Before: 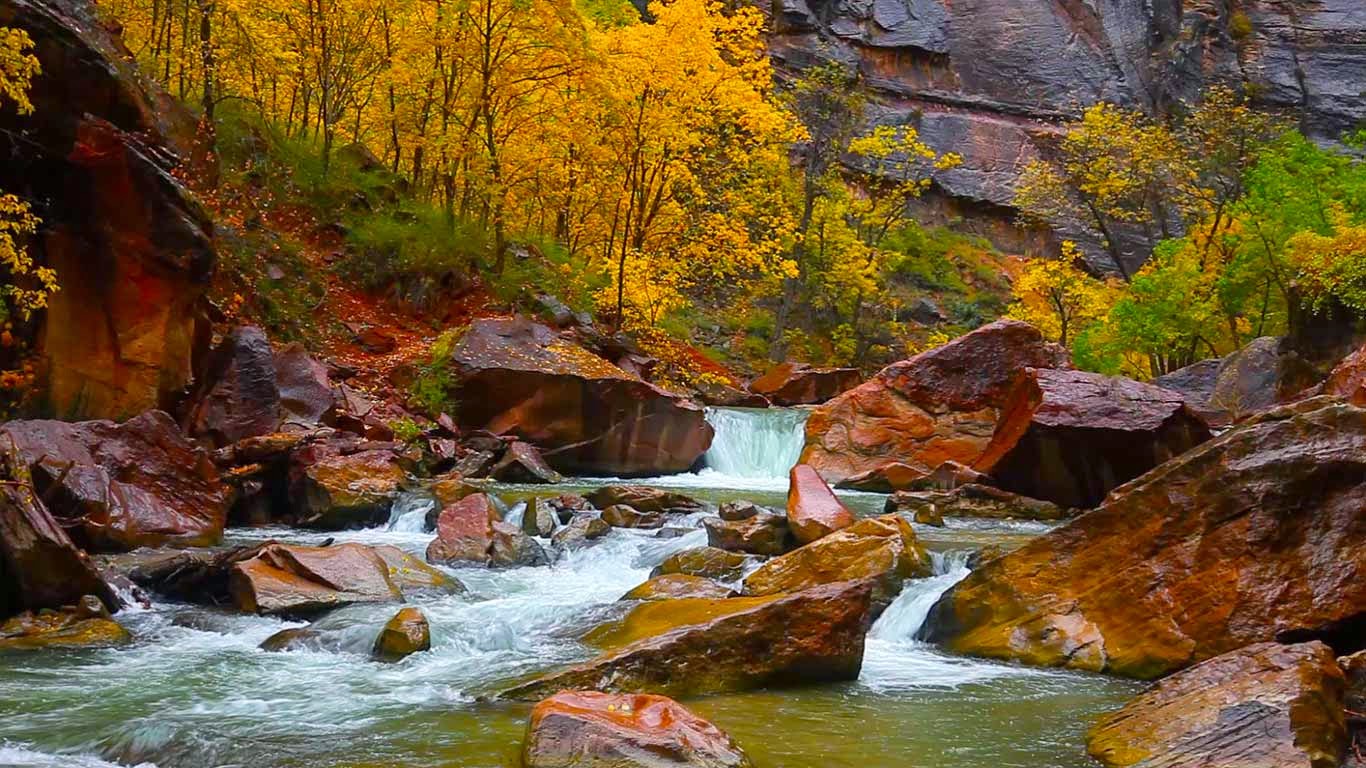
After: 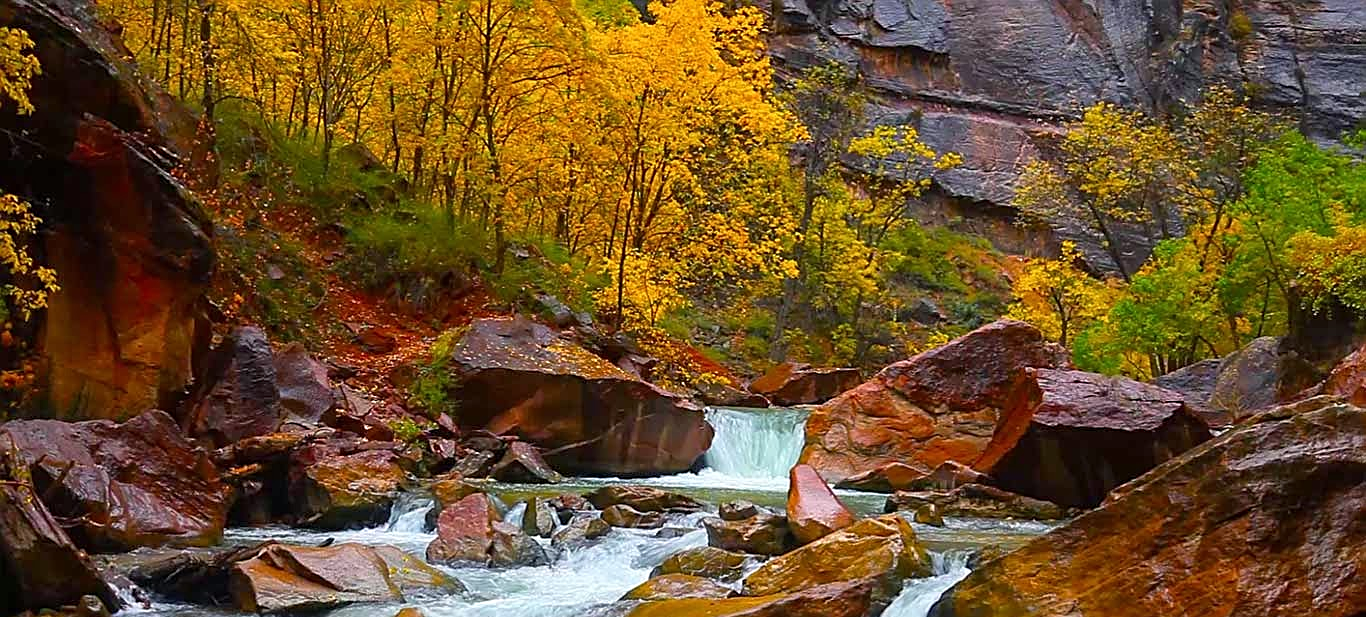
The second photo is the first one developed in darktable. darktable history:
crop: bottom 19.644%
sharpen: on, module defaults
